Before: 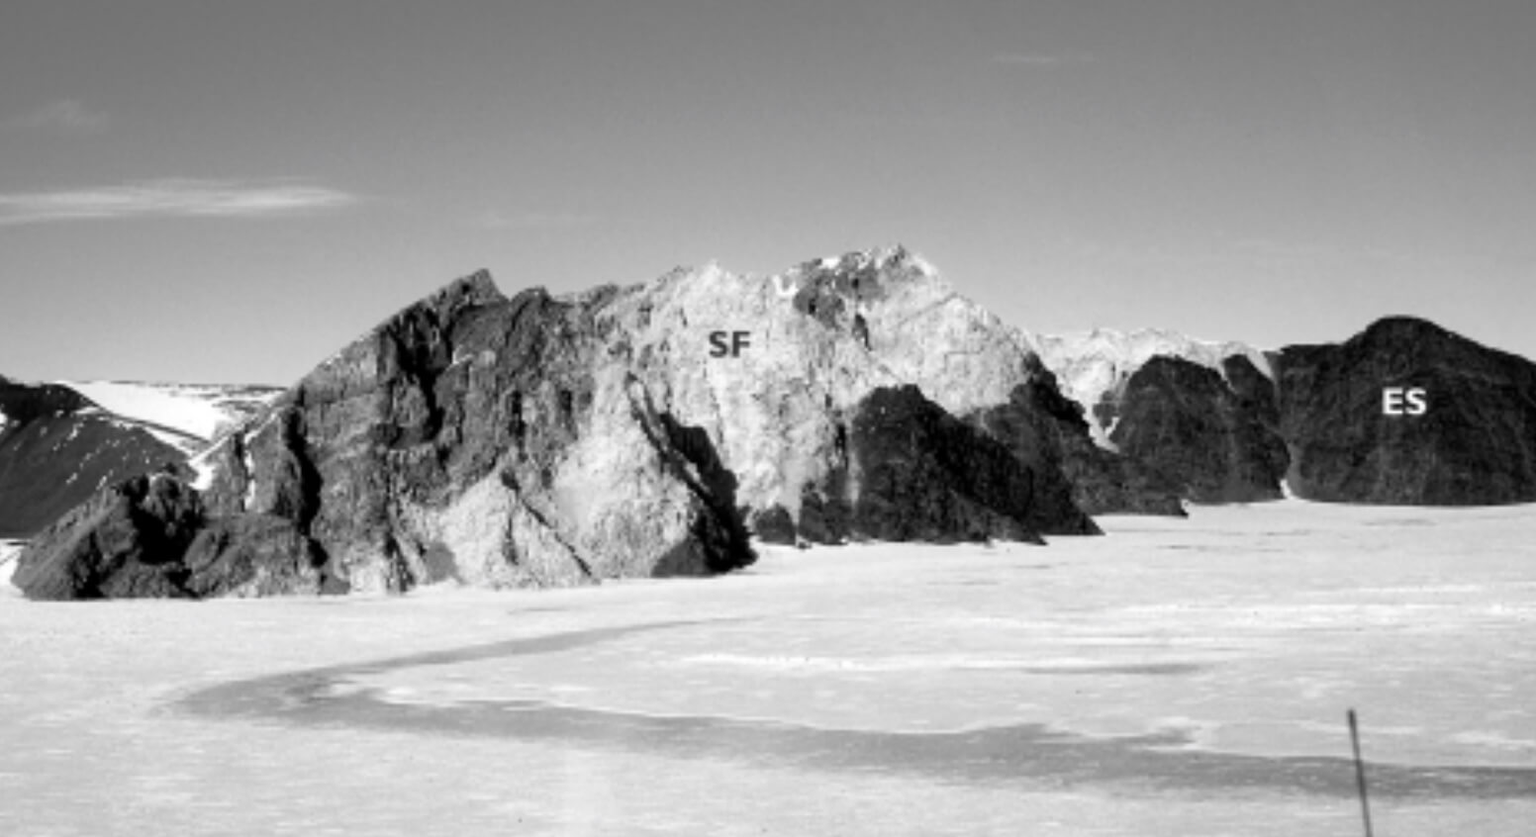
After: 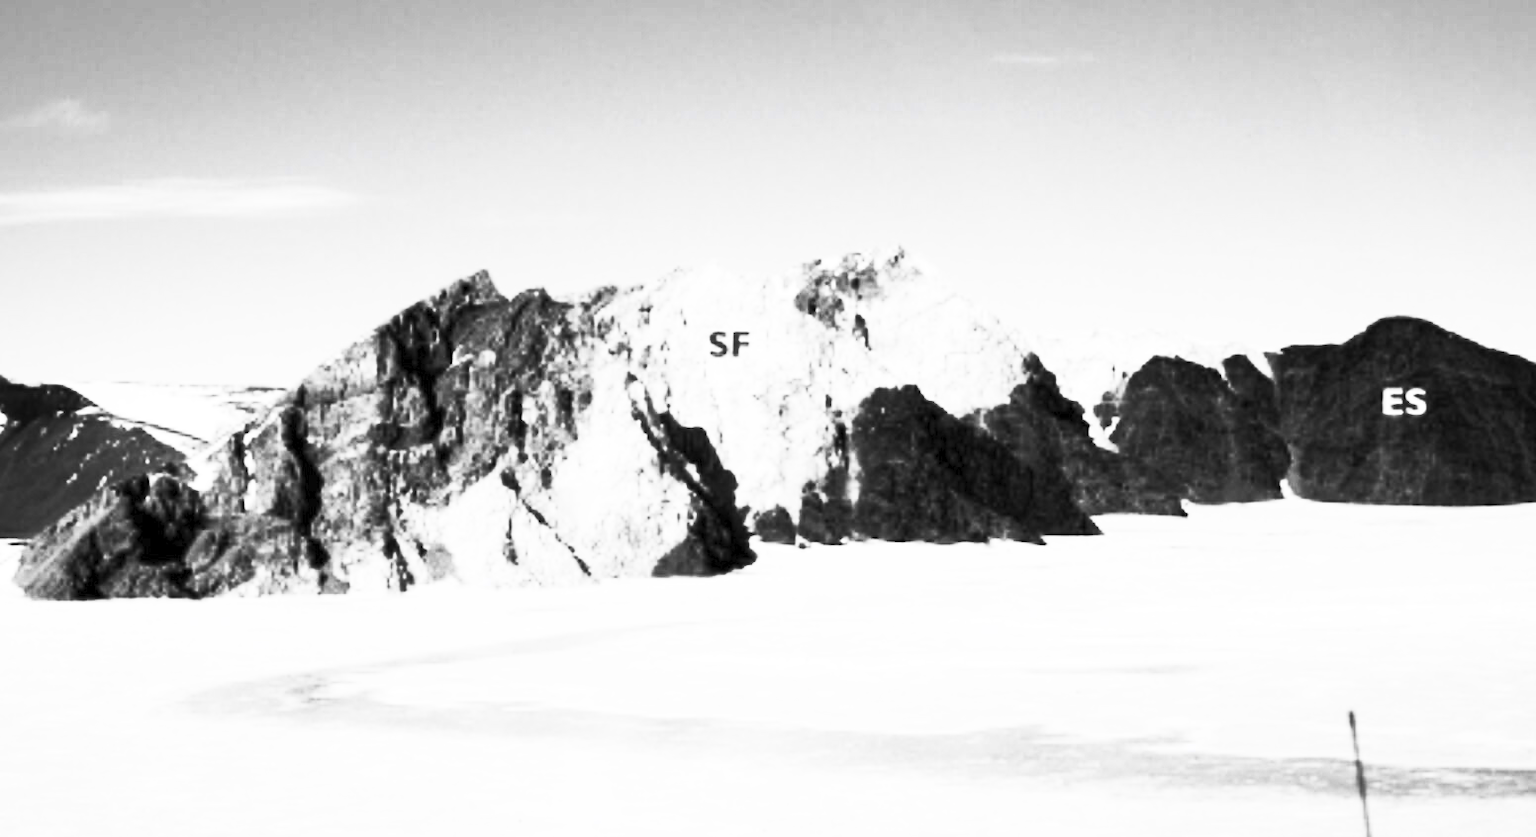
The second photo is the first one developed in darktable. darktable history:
contrast brightness saturation: contrast 0.821, brightness 0.584, saturation 0.576
